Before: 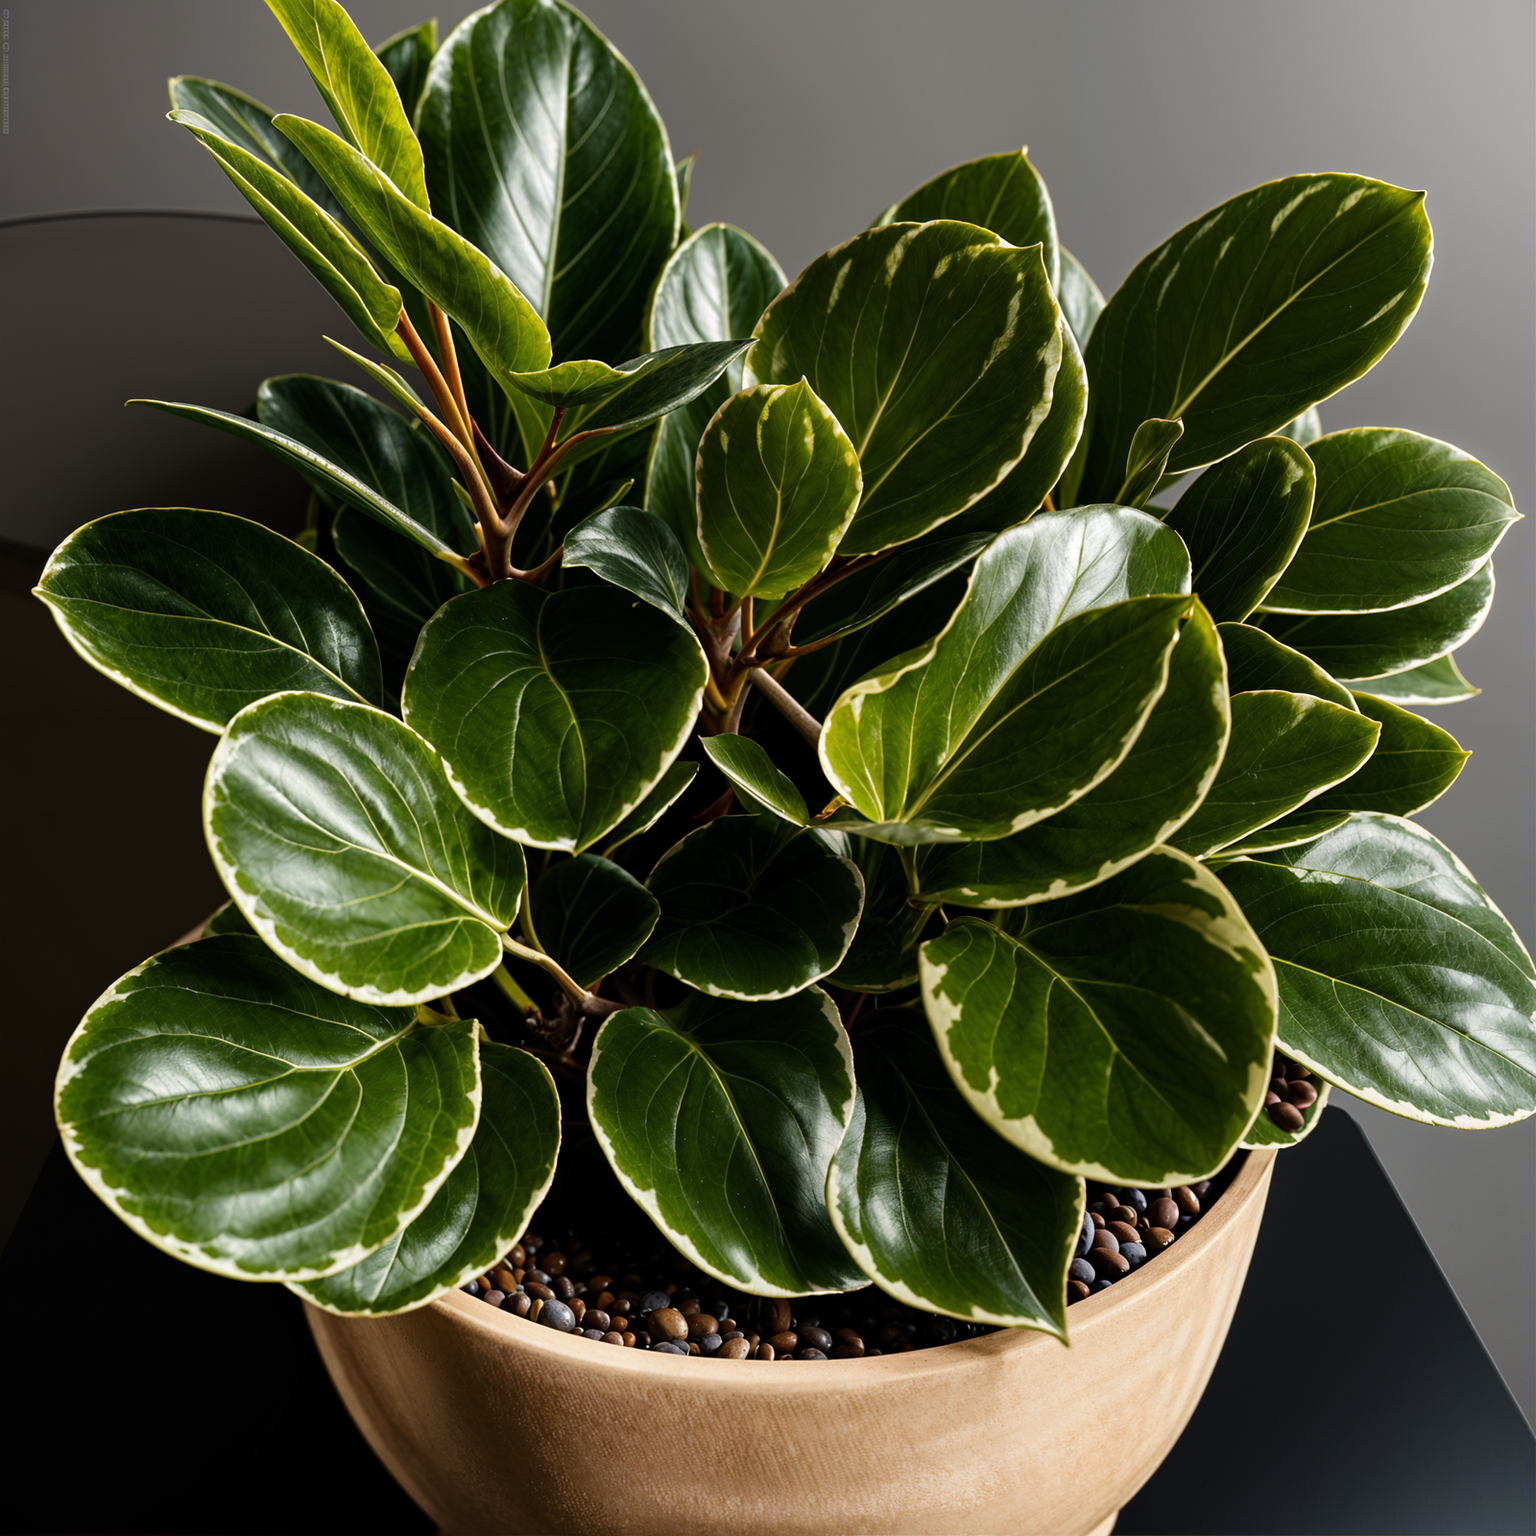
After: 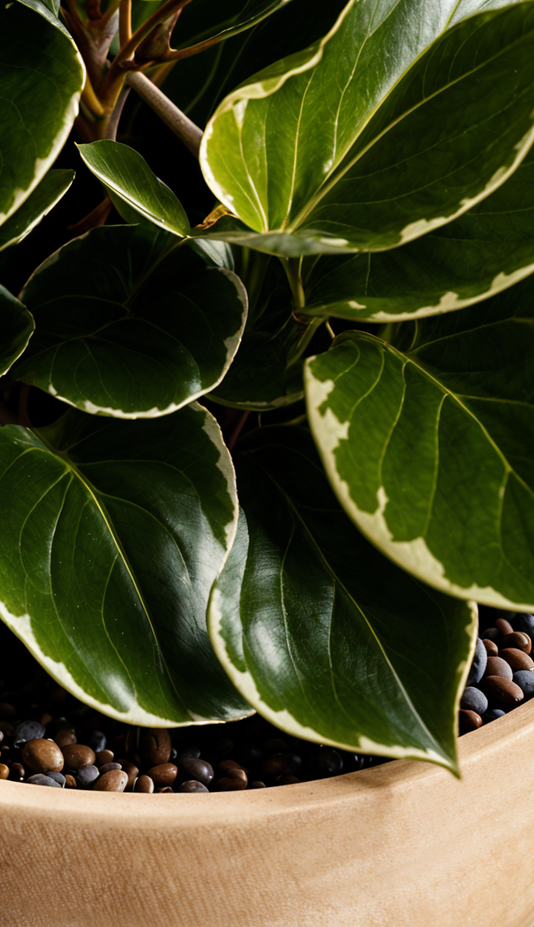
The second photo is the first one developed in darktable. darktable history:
crop: left 40.833%, top 39.002%, right 25.788%, bottom 3.057%
